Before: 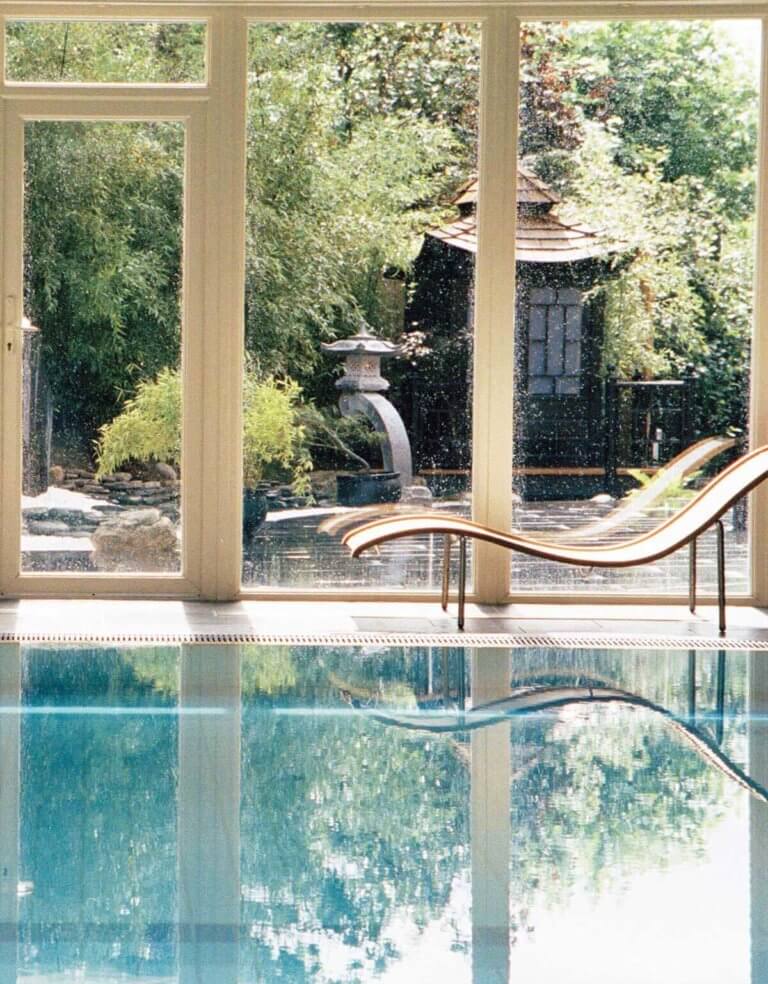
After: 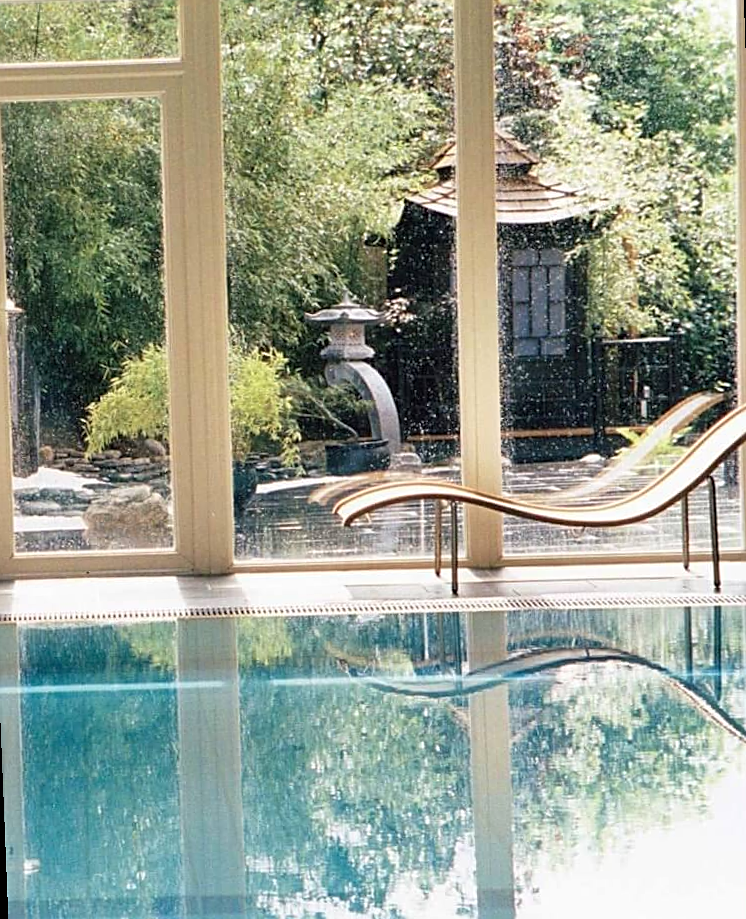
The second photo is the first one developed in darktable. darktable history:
contrast equalizer: y [[0.5, 0.5, 0.472, 0.5, 0.5, 0.5], [0.5 ×6], [0.5 ×6], [0 ×6], [0 ×6]]
rotate and perspective: rotation -2.12°, lens shift (vertical) 0.009, lens shift (horizontal) -0.008, automatic cropping original format, crop left 0.036, crop right 0.964, crop top 0.05, crop bottom 0.959
sharpen: on, module defaults
